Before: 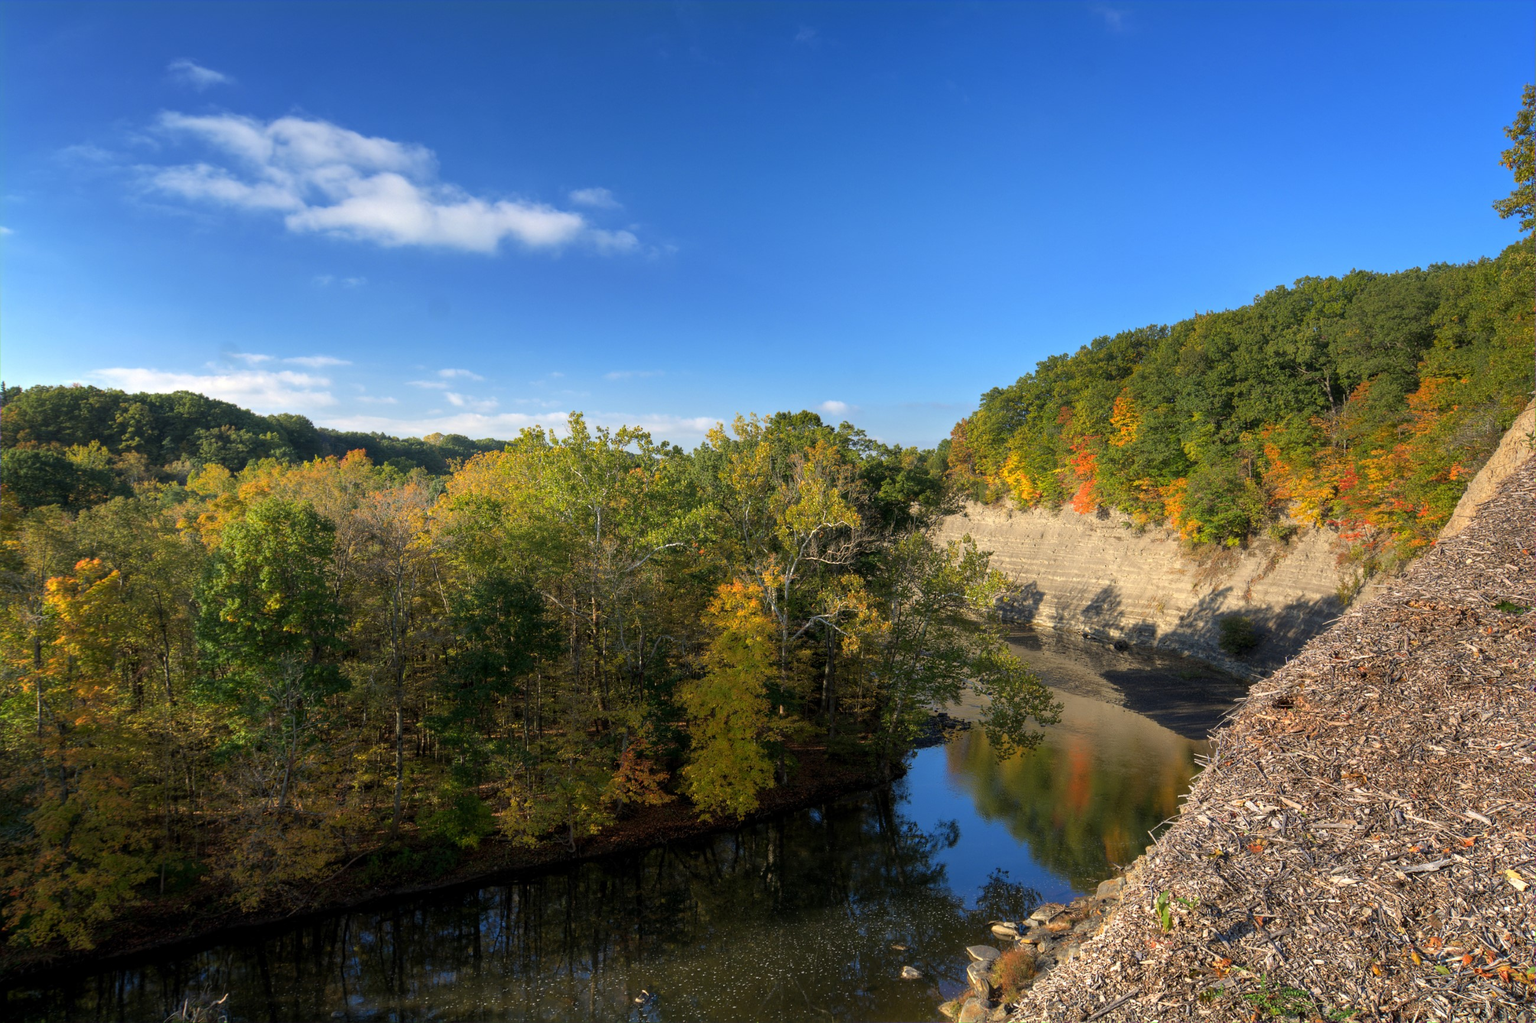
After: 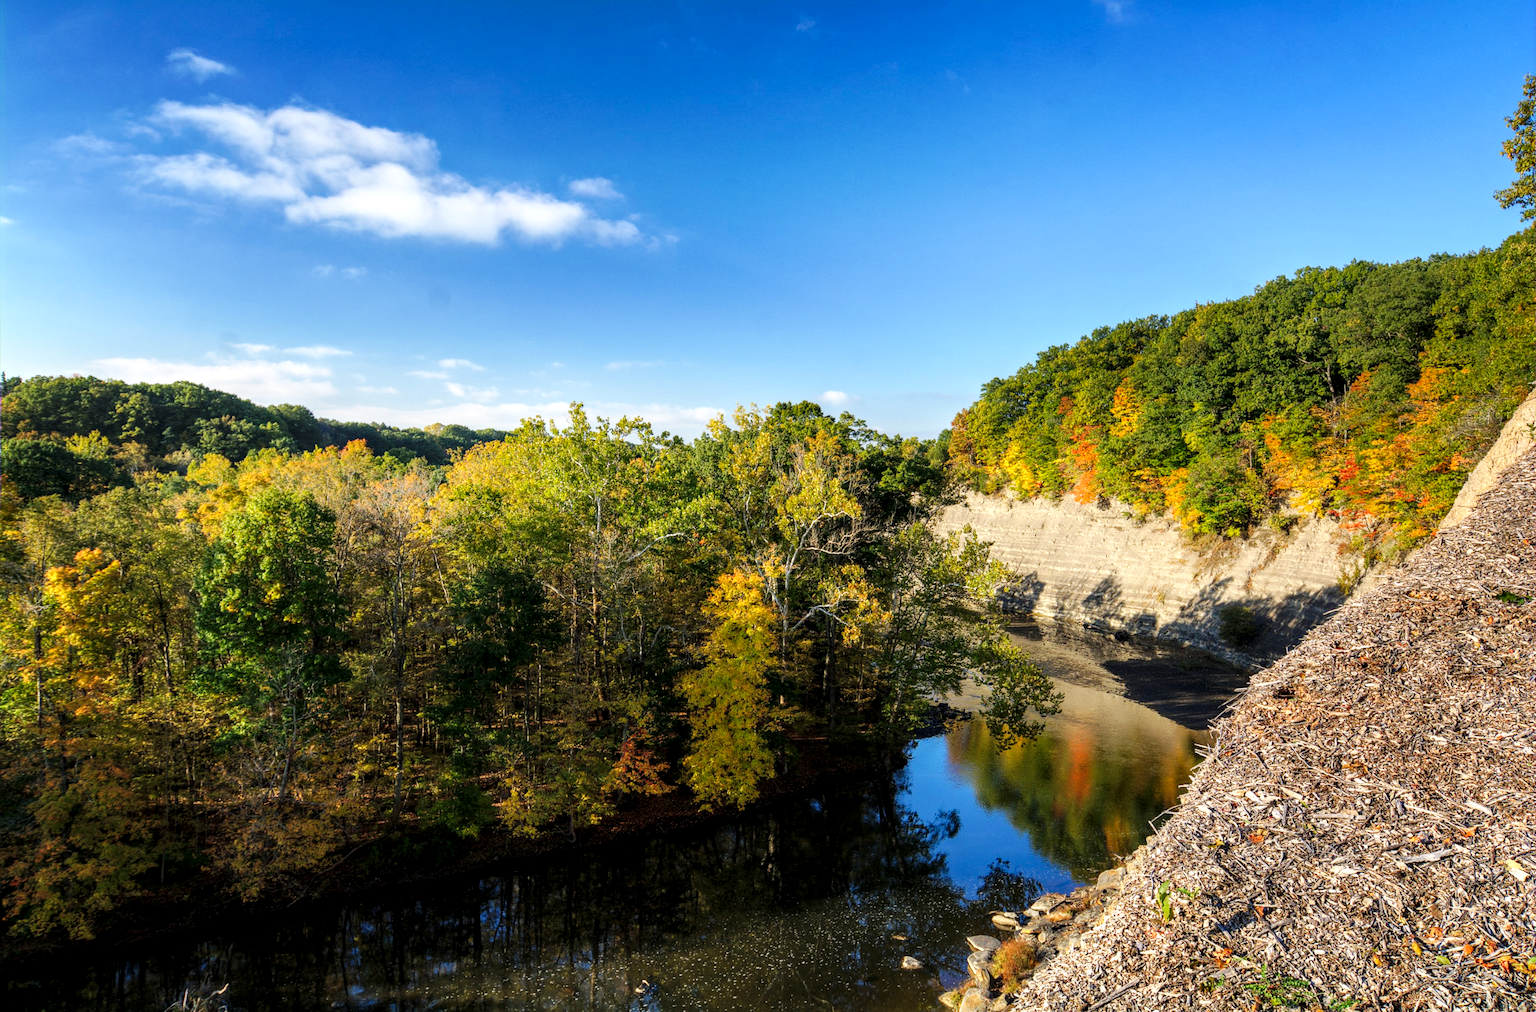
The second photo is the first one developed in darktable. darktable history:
contrast equalizer: octaves 7, y [[0.515 ×6], [0.507 ×6], [0.425 ×6], [0 ×6], [0 ×6]]
crop: top 1.022%, right 0.007%
base curve: curves: ch0 [(0, 0) (0.032, 0.025) (0.121, 0.166) (0.206, 0.329) (0.605, 0.79) (1, 1)], exposure shift 0.585, preserve colors none
local contrast: detail 130%
